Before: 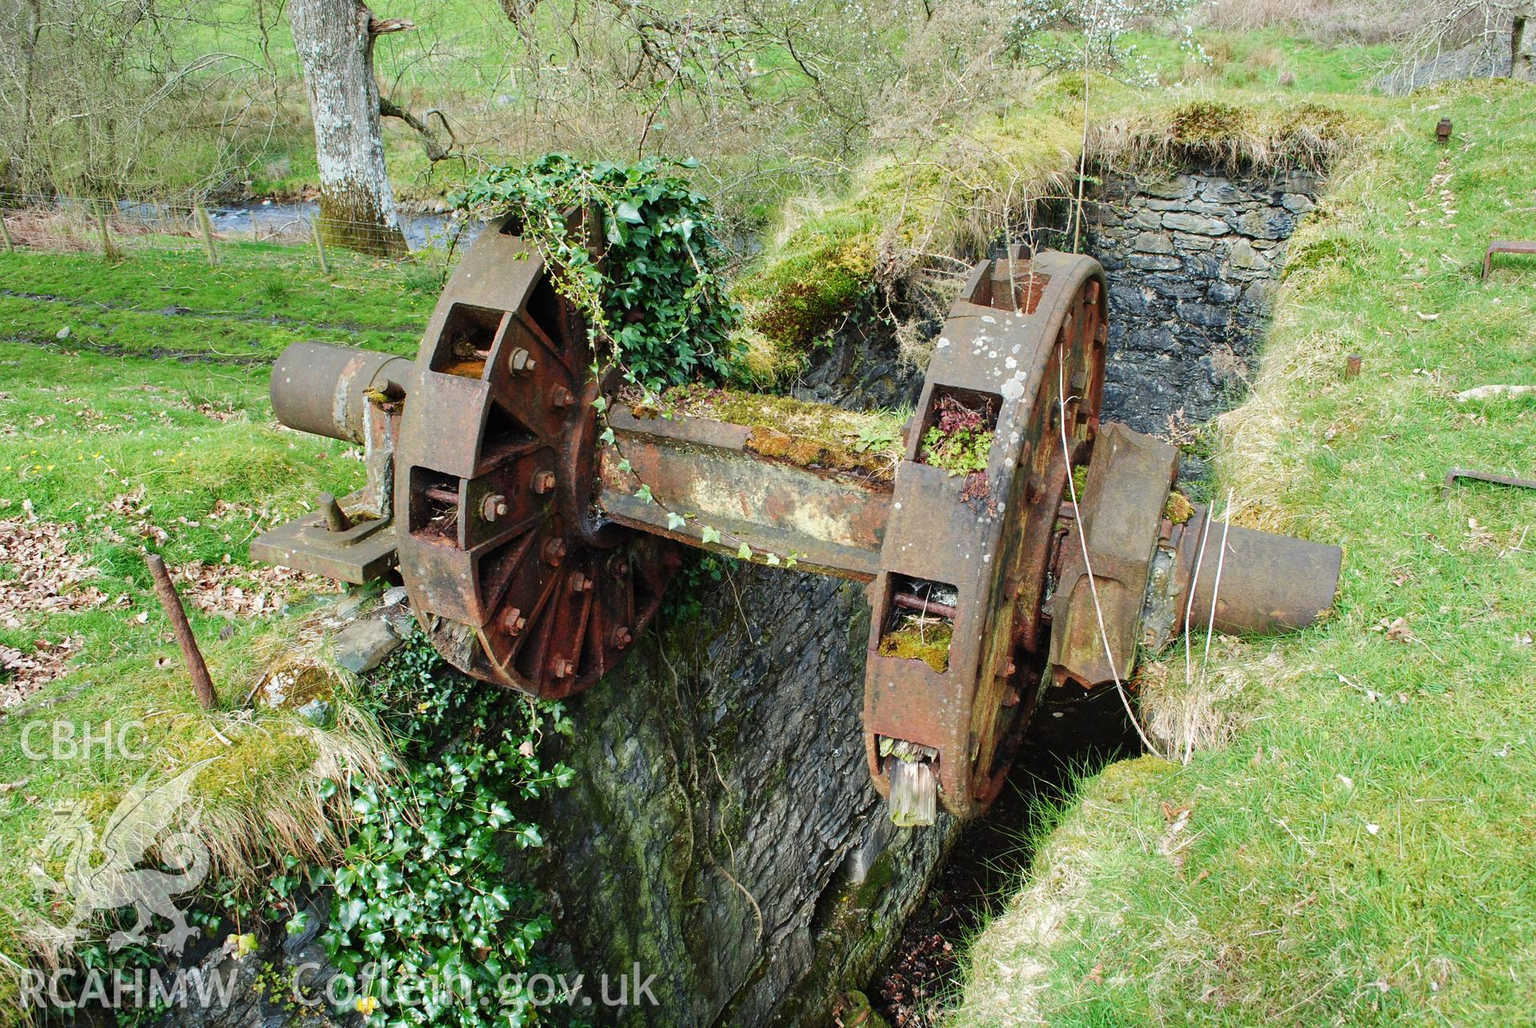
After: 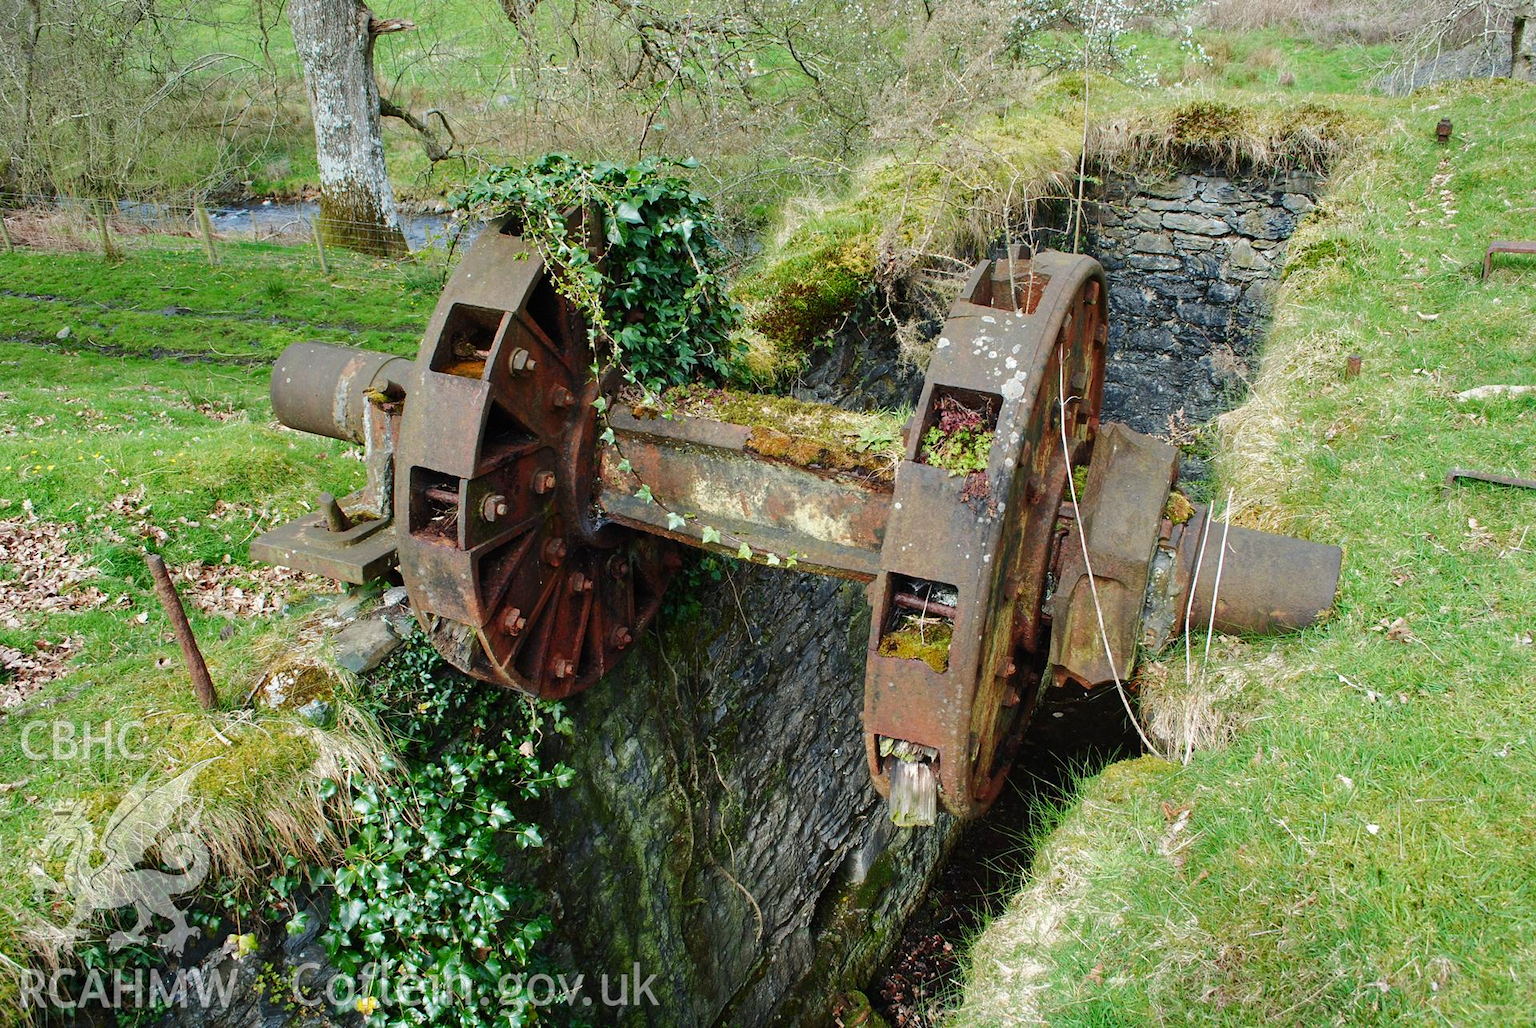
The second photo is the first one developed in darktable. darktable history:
tone curve: curves: ch0 [(0, 0) (0.003, 0.002) (0.011, 0.009) (0.025, 0.021) (0.044, 0.037) (0.069, 0.058) (0.1, 0.084) (0.136, 0.114) (0.177, 0.149) (0.224, 0.188) (0.277, 0.232) (0.335, 0.281) (0.399, 0.341) (0.468, 0.416) (0.543, 0.496) (0.623, 0.574) (0.709, 0.659) (0.801, 0.754) (0.898, 0.876) (1, 1)], color space Lab, independent channels, preserve colors none
